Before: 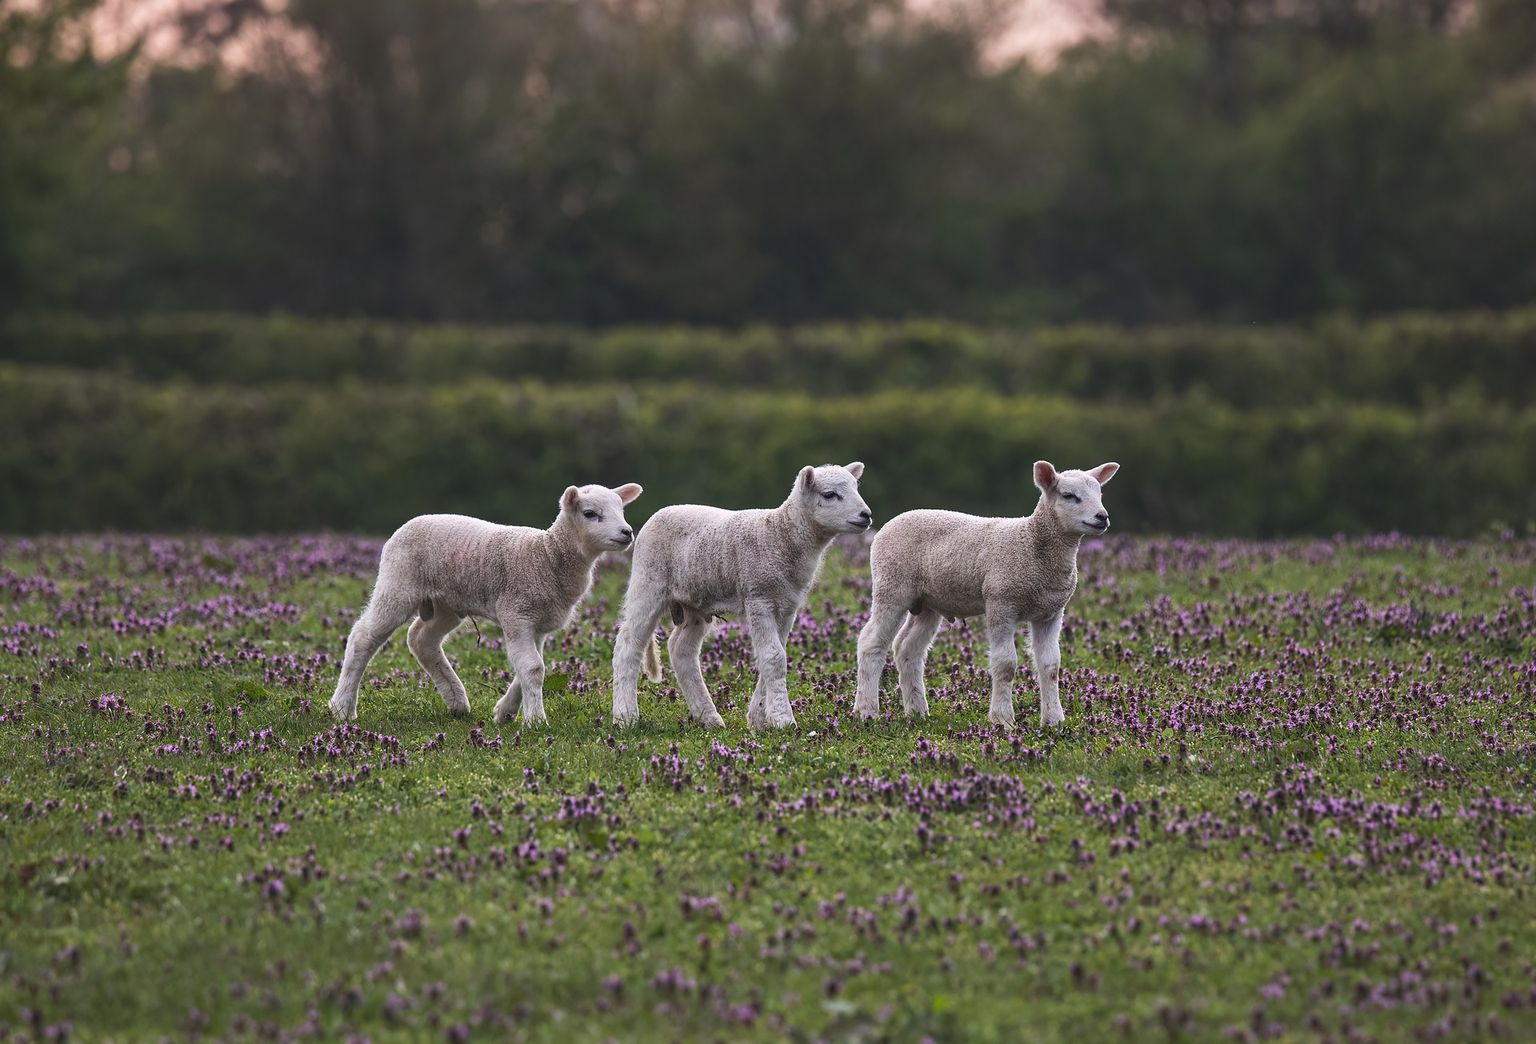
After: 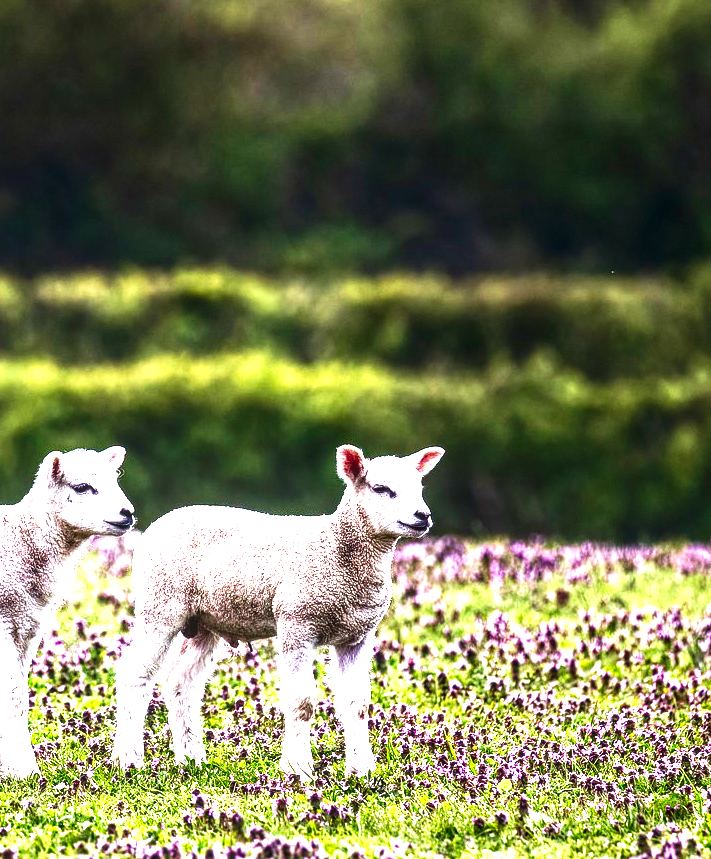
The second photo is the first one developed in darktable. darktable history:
crop and rotate: left 49.771%, top 10.092%, right 13.145%, bottom 24.025%
base curve: curves: ch0 [(0, 0) (0.032, 0.025) (0.121, 0.166) (0.206, 0.329) (0.605, 0.79) (1, 1)], preserve colors none
exposure: exposure 0.769 EV, compensate highlight preservation false
levels: levels [0.012, 0.367, 0.697]
velvia: on, module defaults
local contrast: on, module defaults
contrast brightness saturation: contrast 0.219, brightness -0.187, saturation 0.23
